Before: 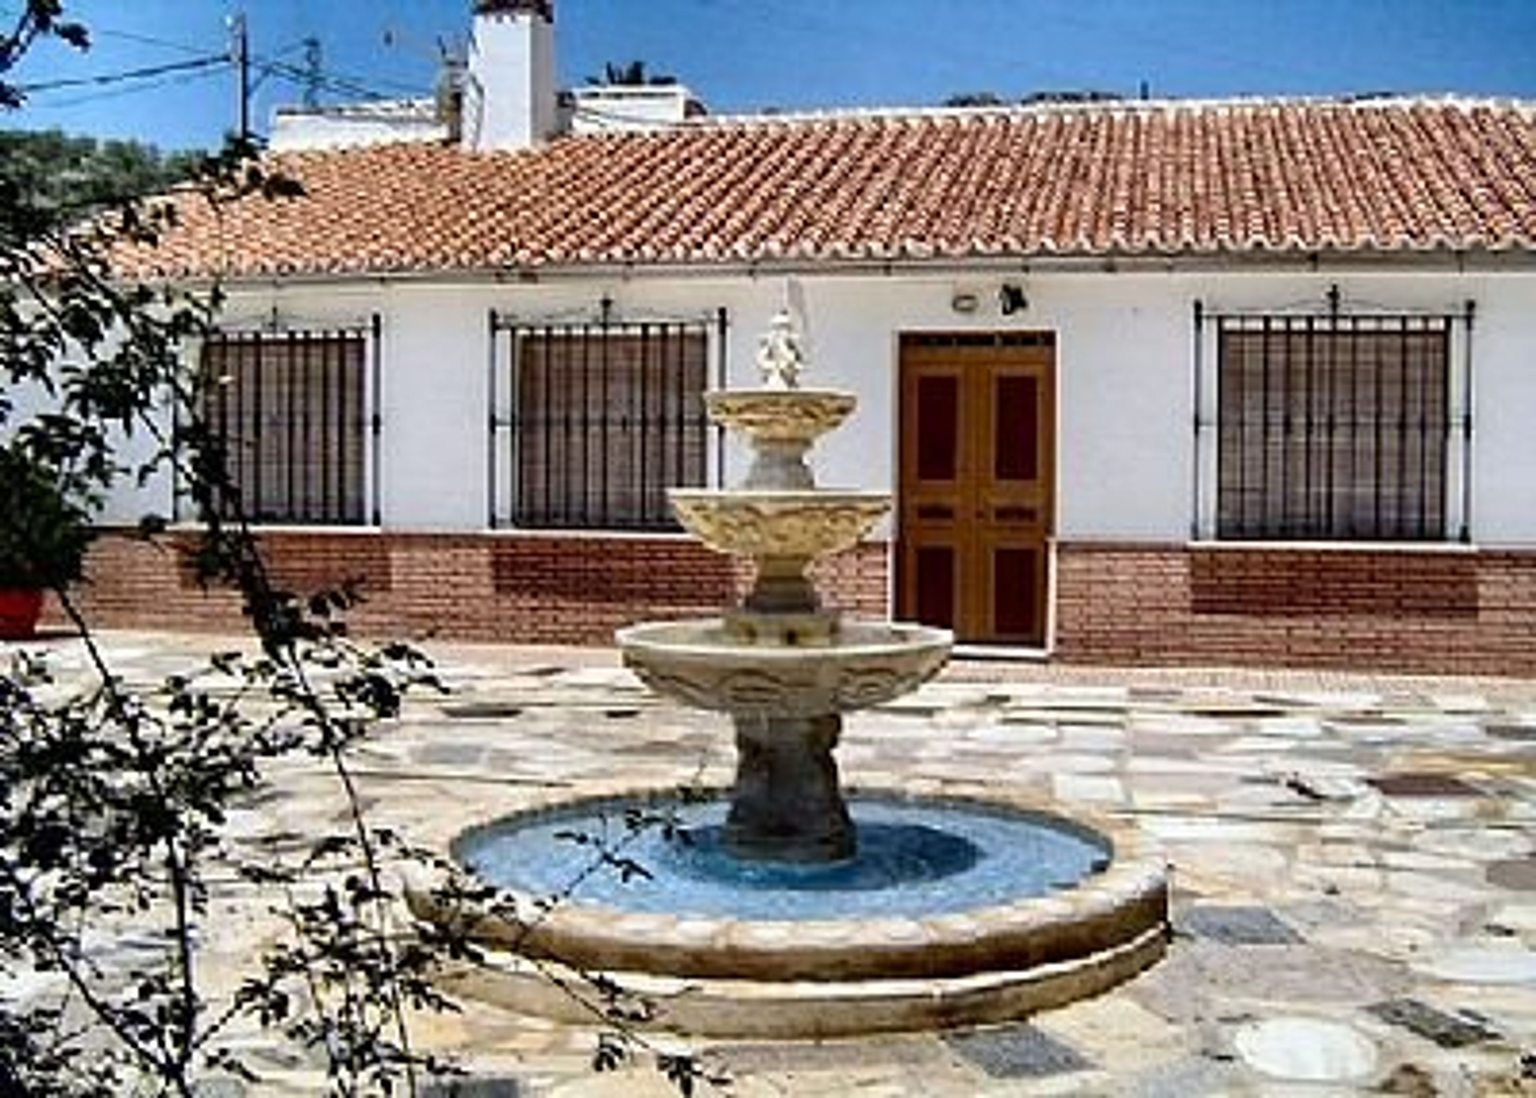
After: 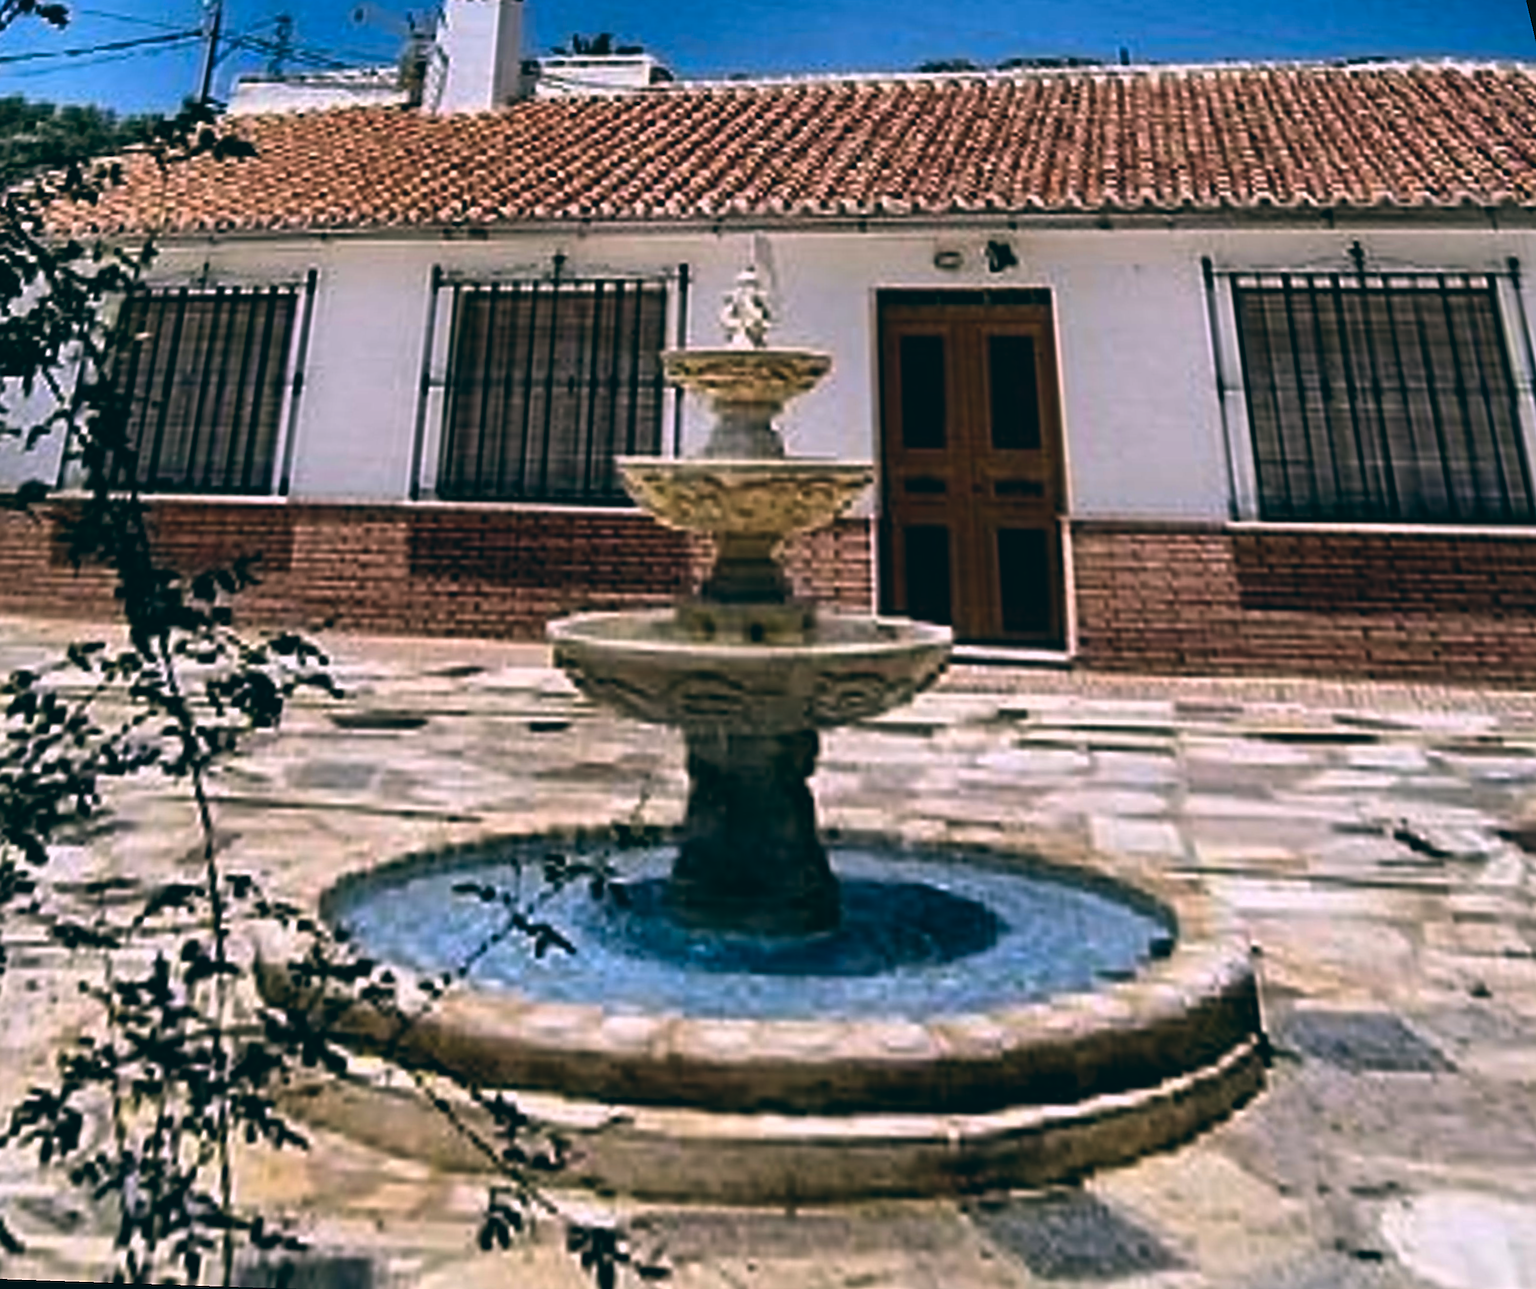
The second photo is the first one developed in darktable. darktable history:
color balance: lift [1.016, 0.983, 1, 1.017], gamma [0.78, 1.018, 1.043, 0.957], gain [0.786, 1.063, 0.937, 1.017], input saturation 118.26%, contrast 13.43%, contrast fulcrum 21.62%, output saturation 82.76%
rotate and perspective: rotation 0.72°, lens shift (vertical) -0.352, lens shift (horizontal) -0.051, crop left 0.152, crop right 0.859, crop top 0.019, crop bottom 0.964
sharpen: on, module defaults
